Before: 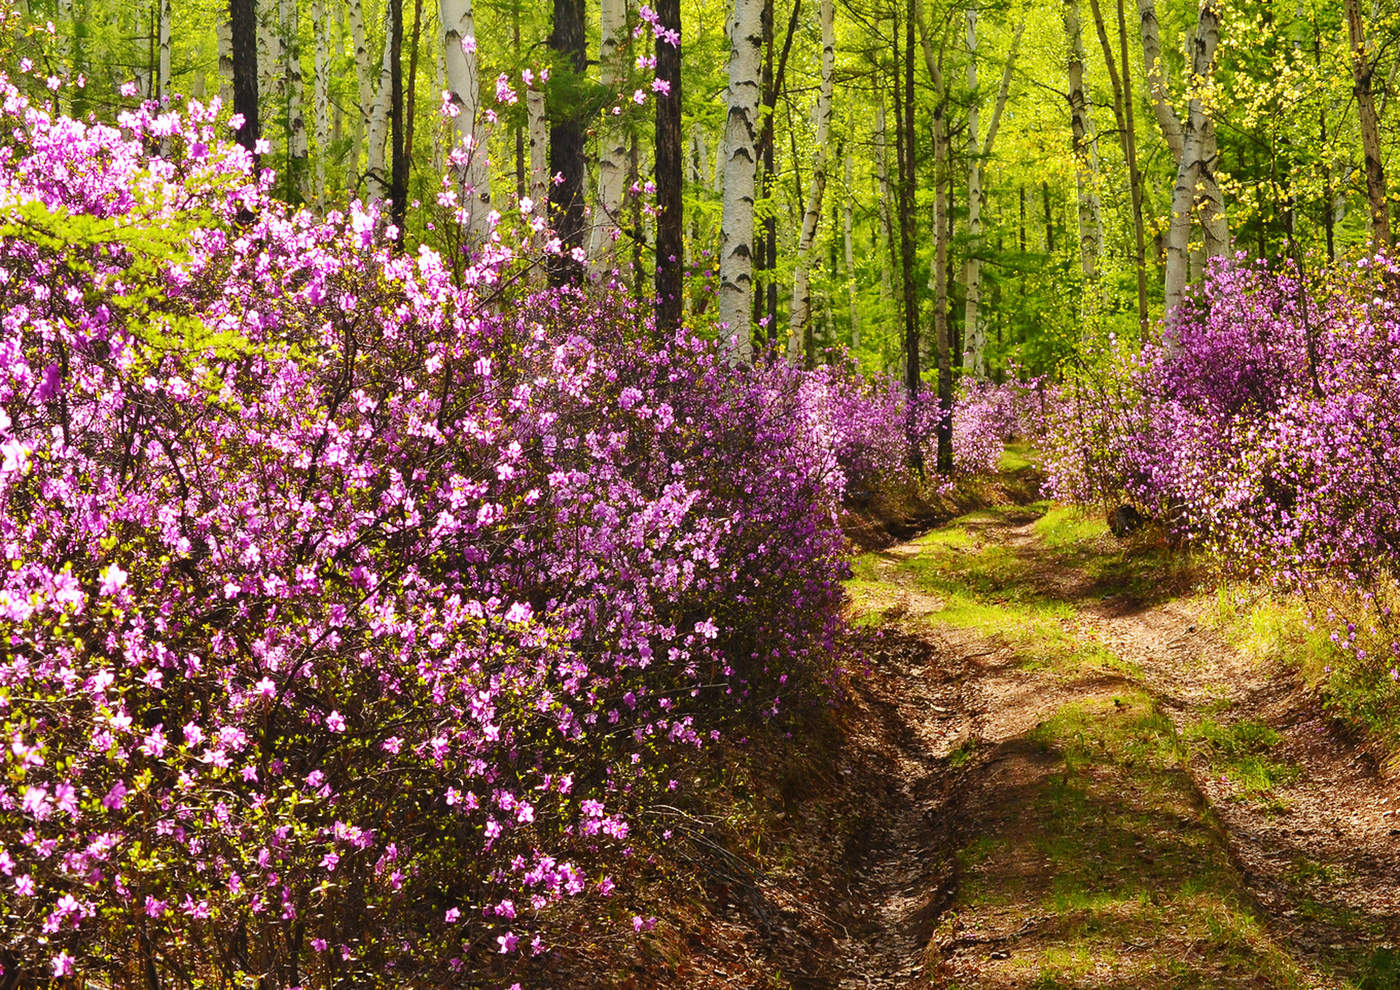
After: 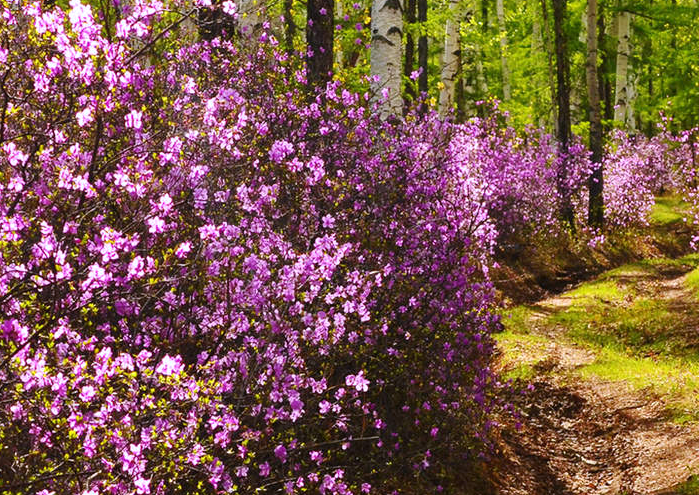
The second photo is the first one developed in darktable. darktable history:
crop: left 25%, top 25%, right 25%, bottom 25%
white balance: red 1.004, blue 1.096
